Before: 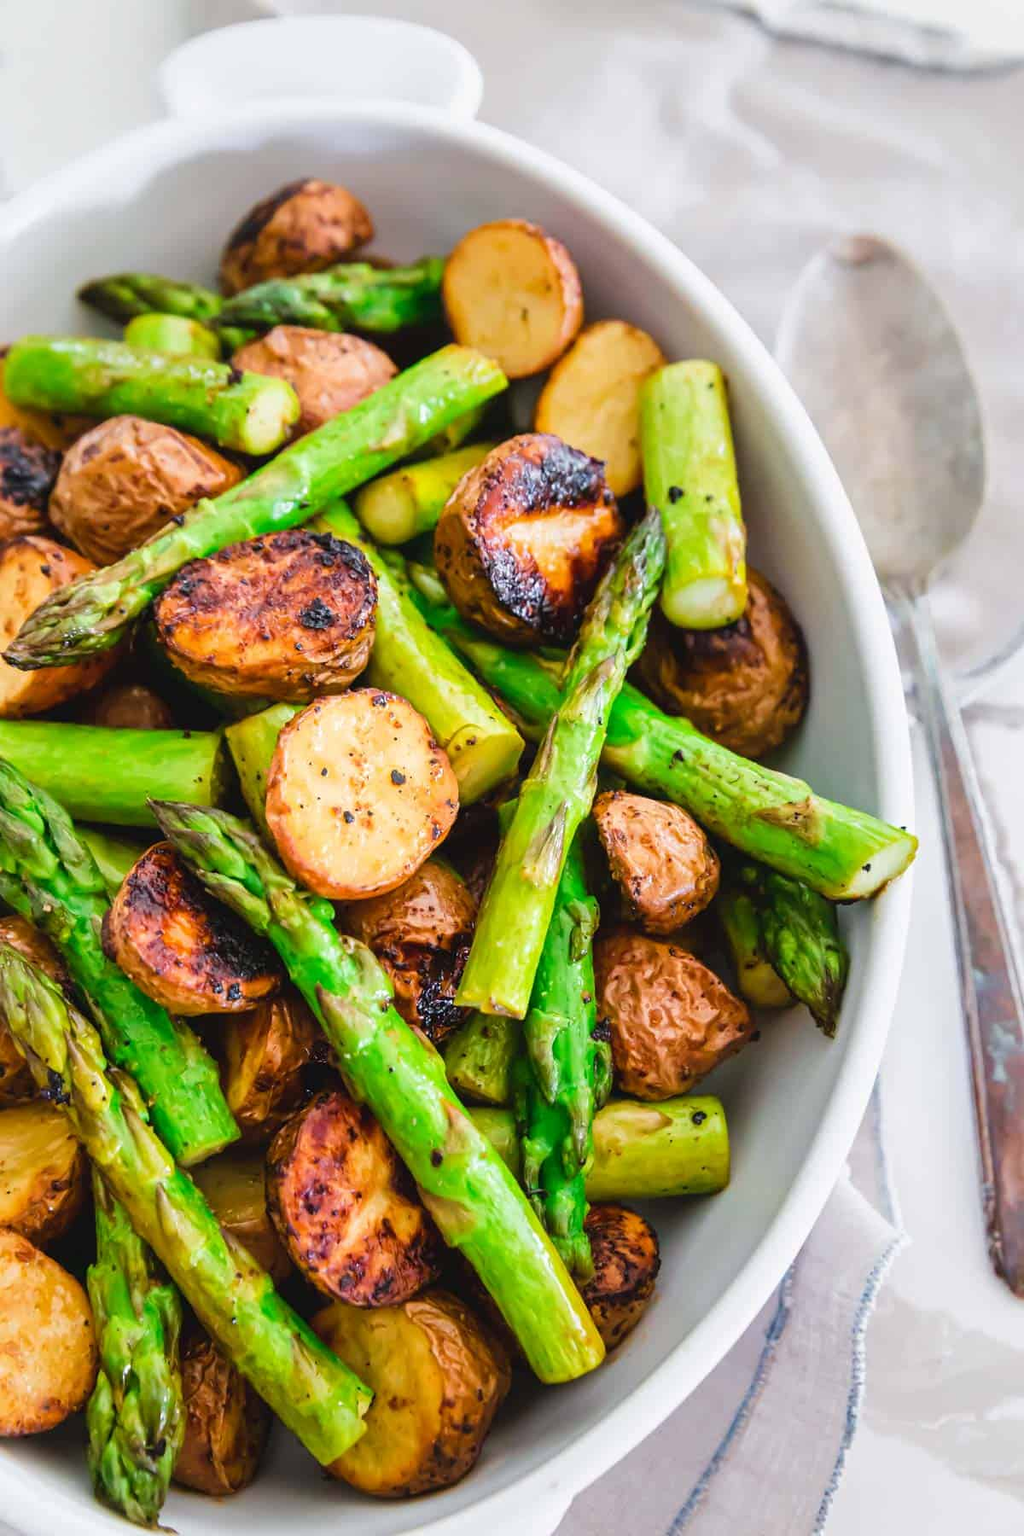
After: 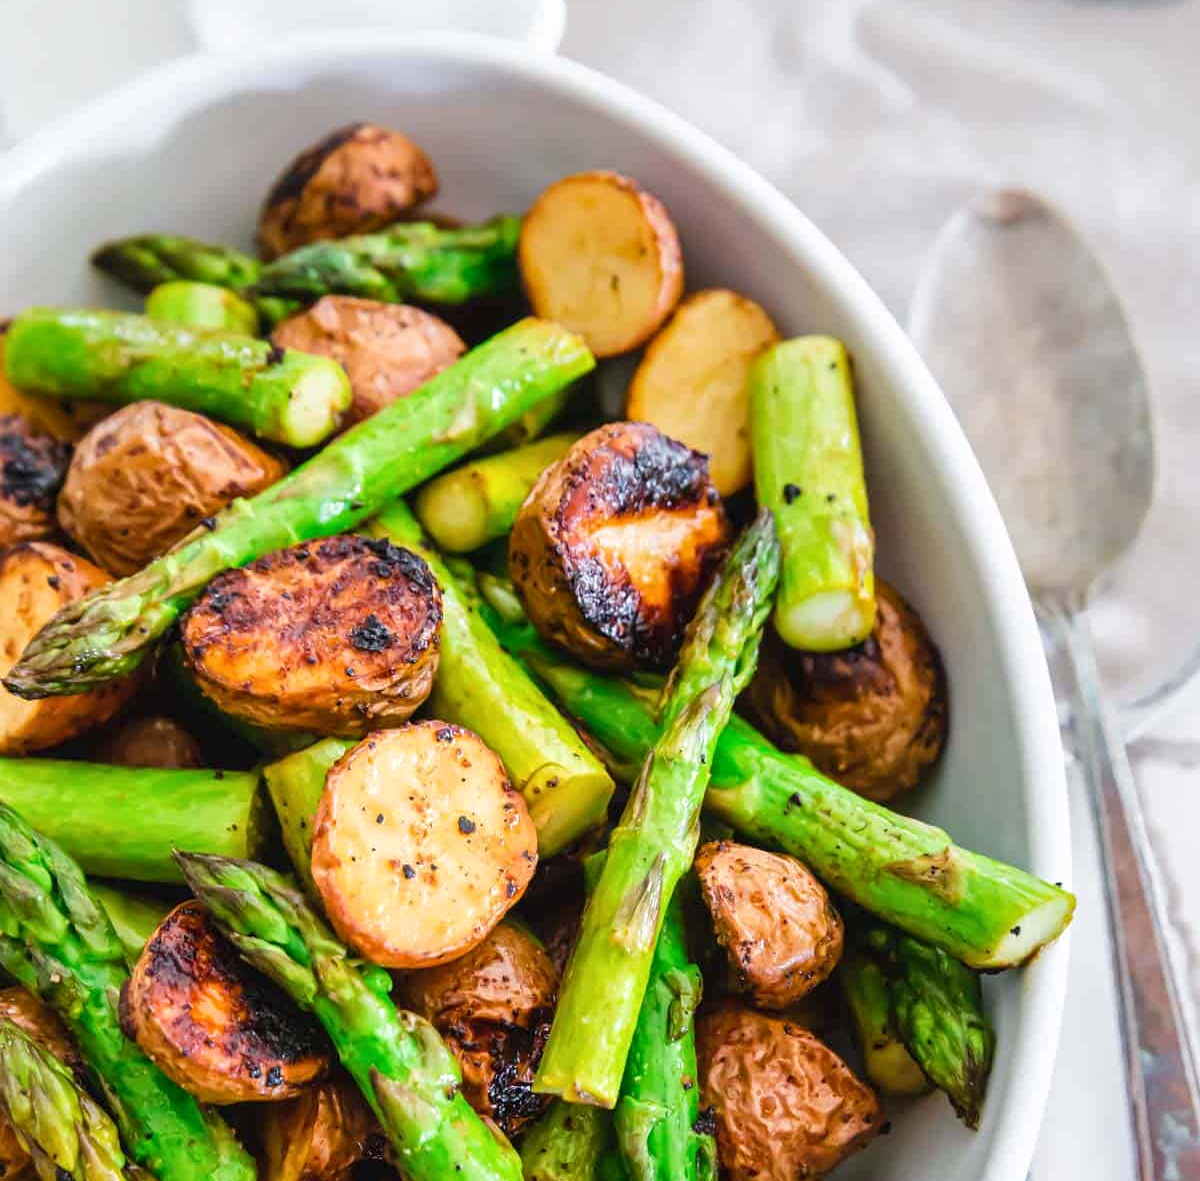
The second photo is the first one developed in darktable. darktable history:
local contrast: highlights 103%, shadows 100%, detail 119%, midtone range 0.2
crop and rotate: top 4.807%, bottom 29.559%
